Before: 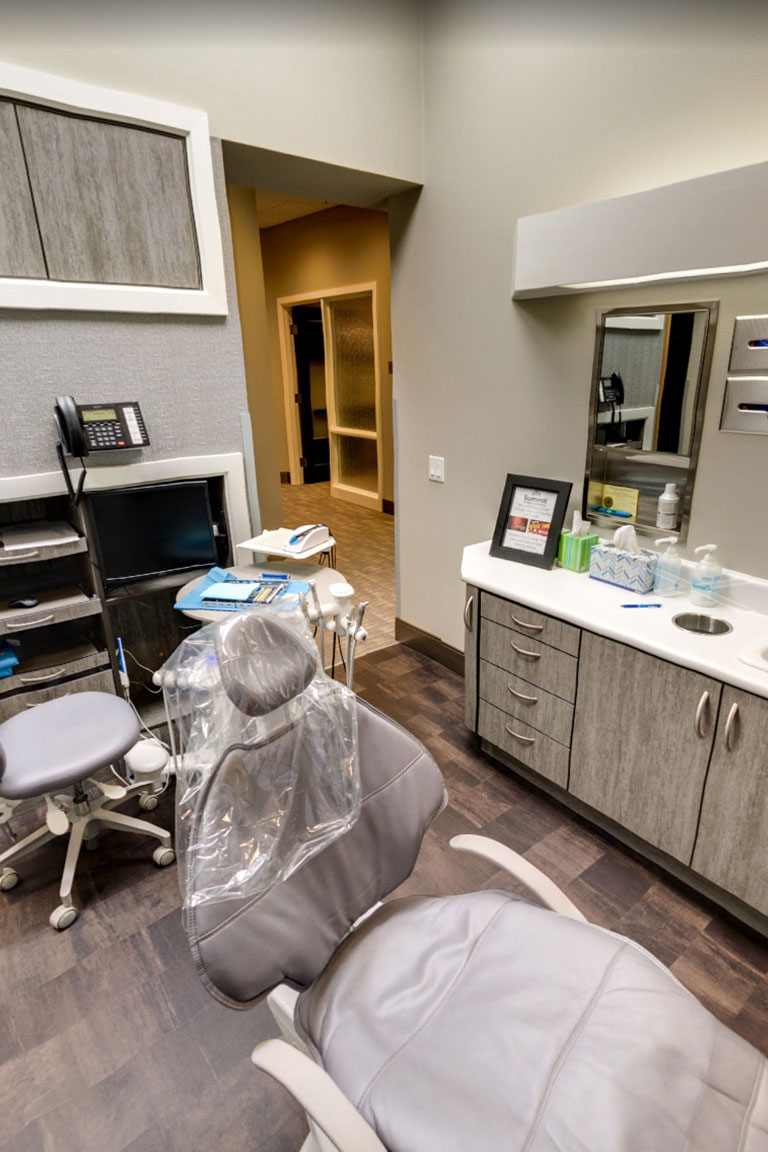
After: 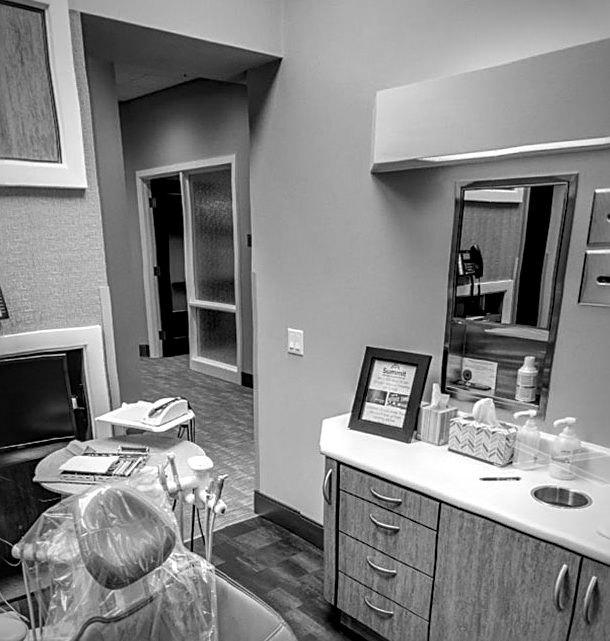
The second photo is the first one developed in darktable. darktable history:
sharpen: on, module defaults
vignetting: saturation 0, unbound false
monochrome: a 16.01, b -2.65, highlights 0.52
white balance: red 0.98, blue 1.034
crop: left 18.38%, top 11.092%, right 2.134%, bottom 33.217%
local contrast: on, module defaults
